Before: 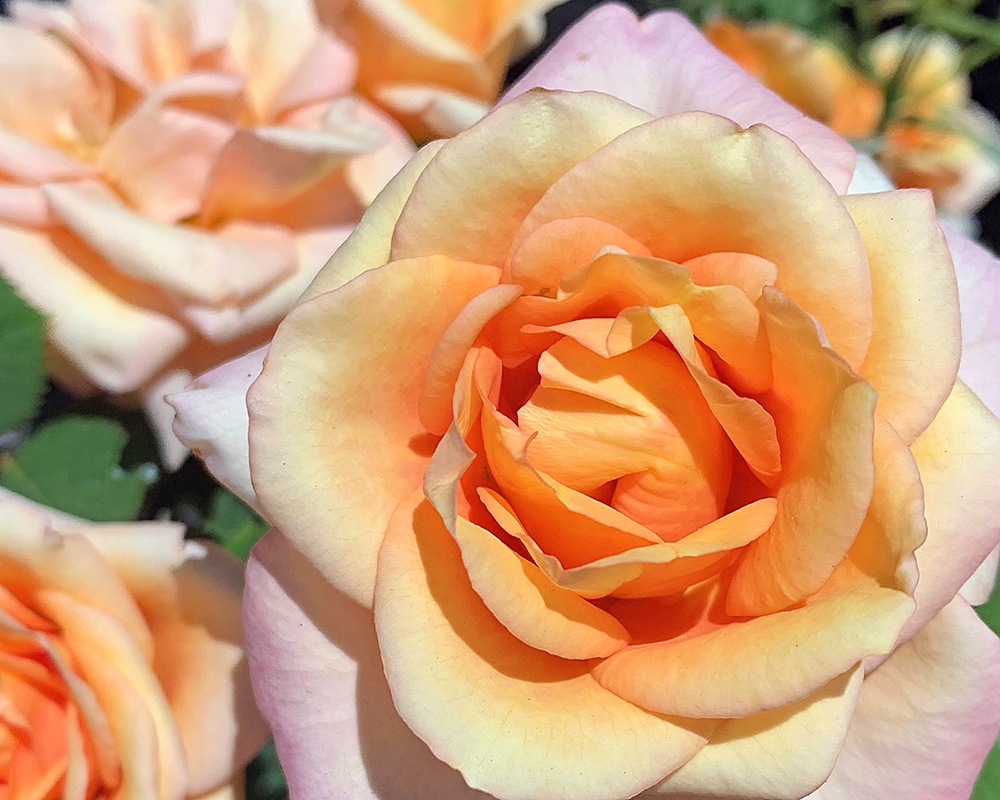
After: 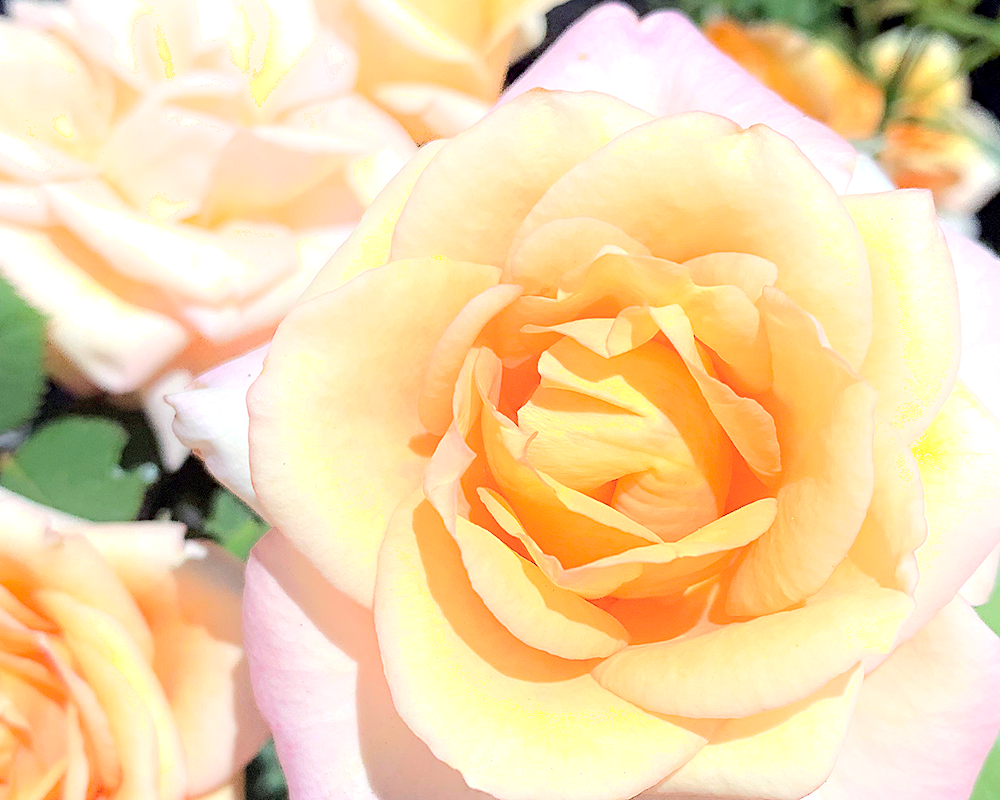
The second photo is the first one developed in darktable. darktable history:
exposure: black level correction 0, exposure 0.5 EV, compensate highlight preservation false
shadows and highlights: highlights 71, soften with gaussian
